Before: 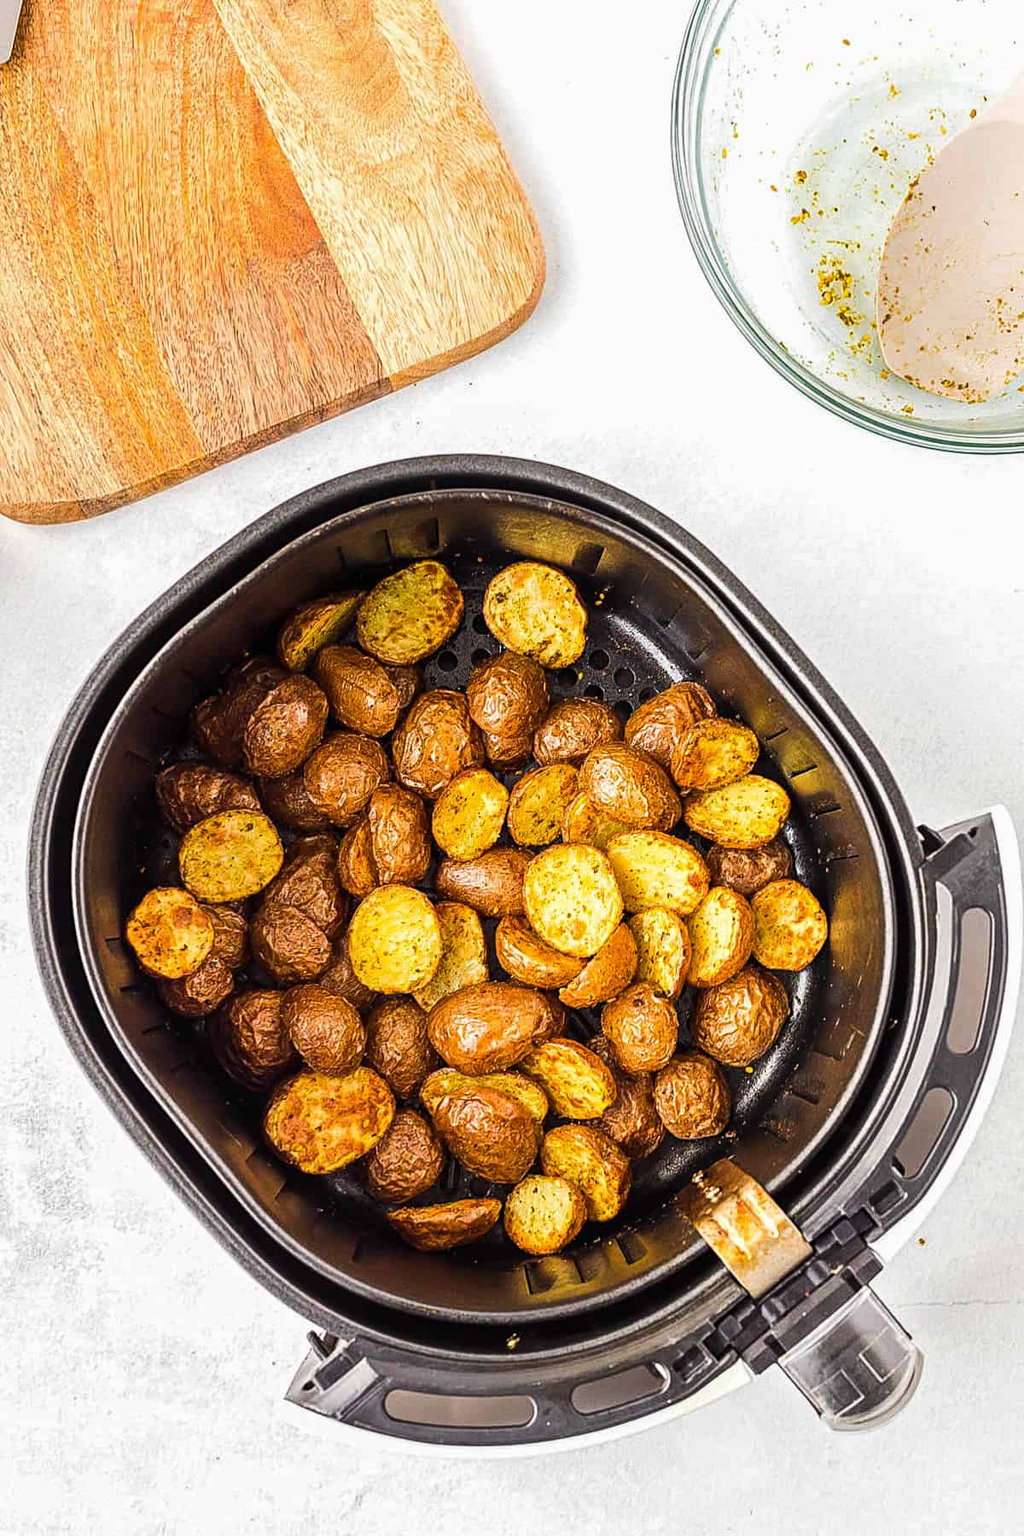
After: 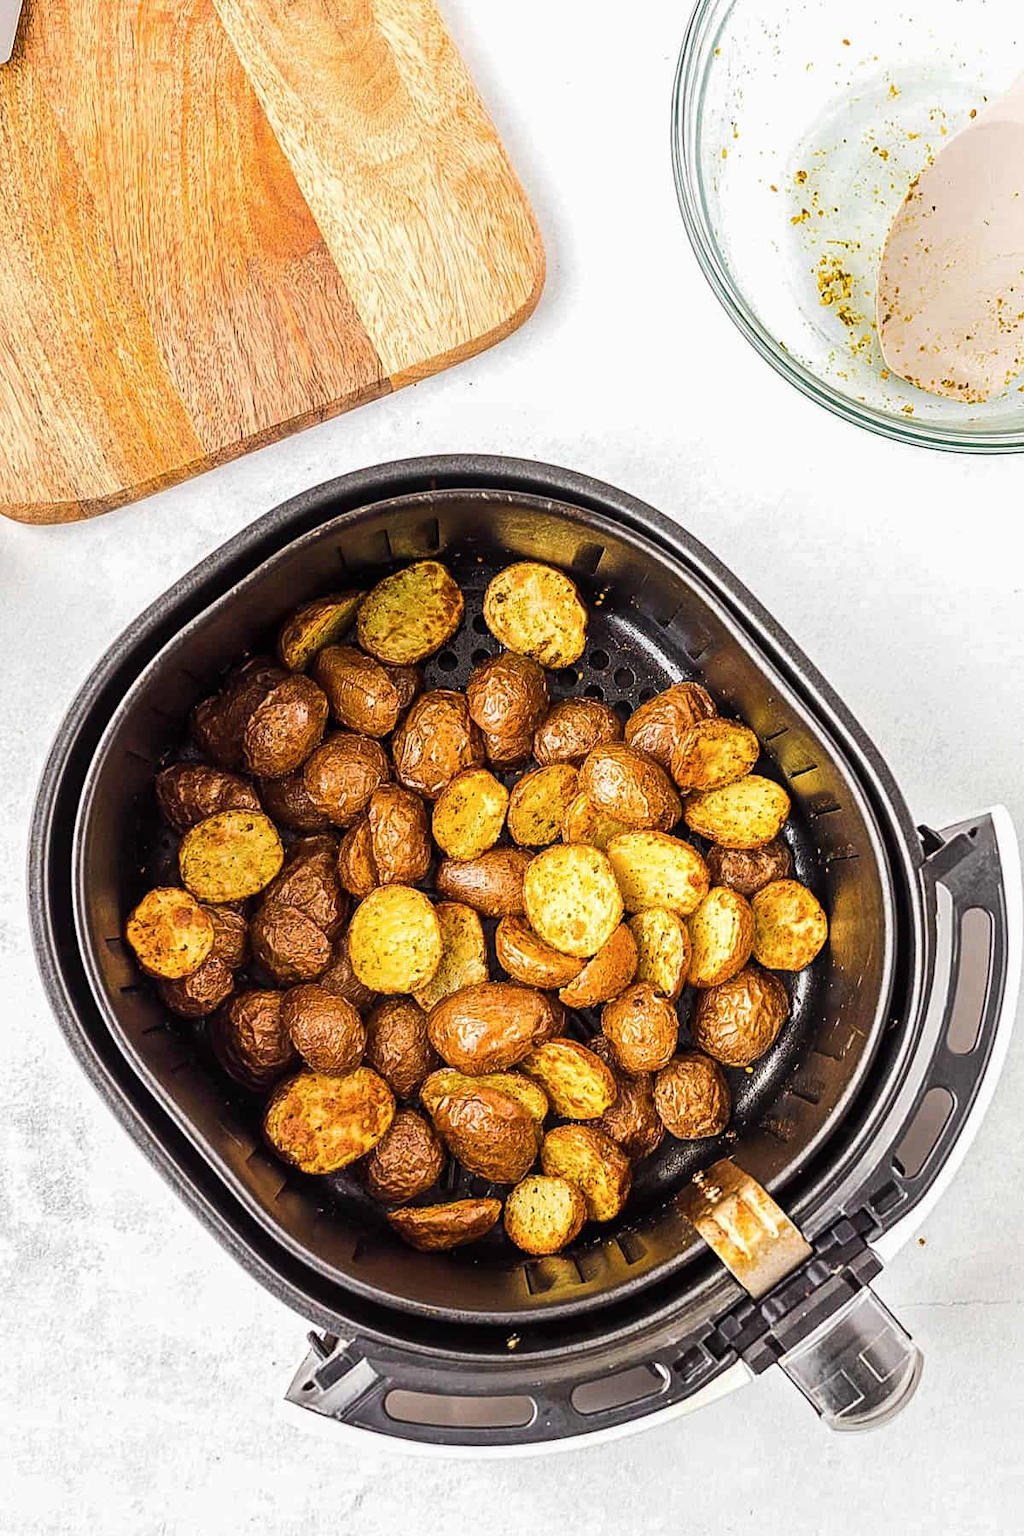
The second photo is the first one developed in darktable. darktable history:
contrast brightness saturation: contrast 0.006, saturation -0.048
